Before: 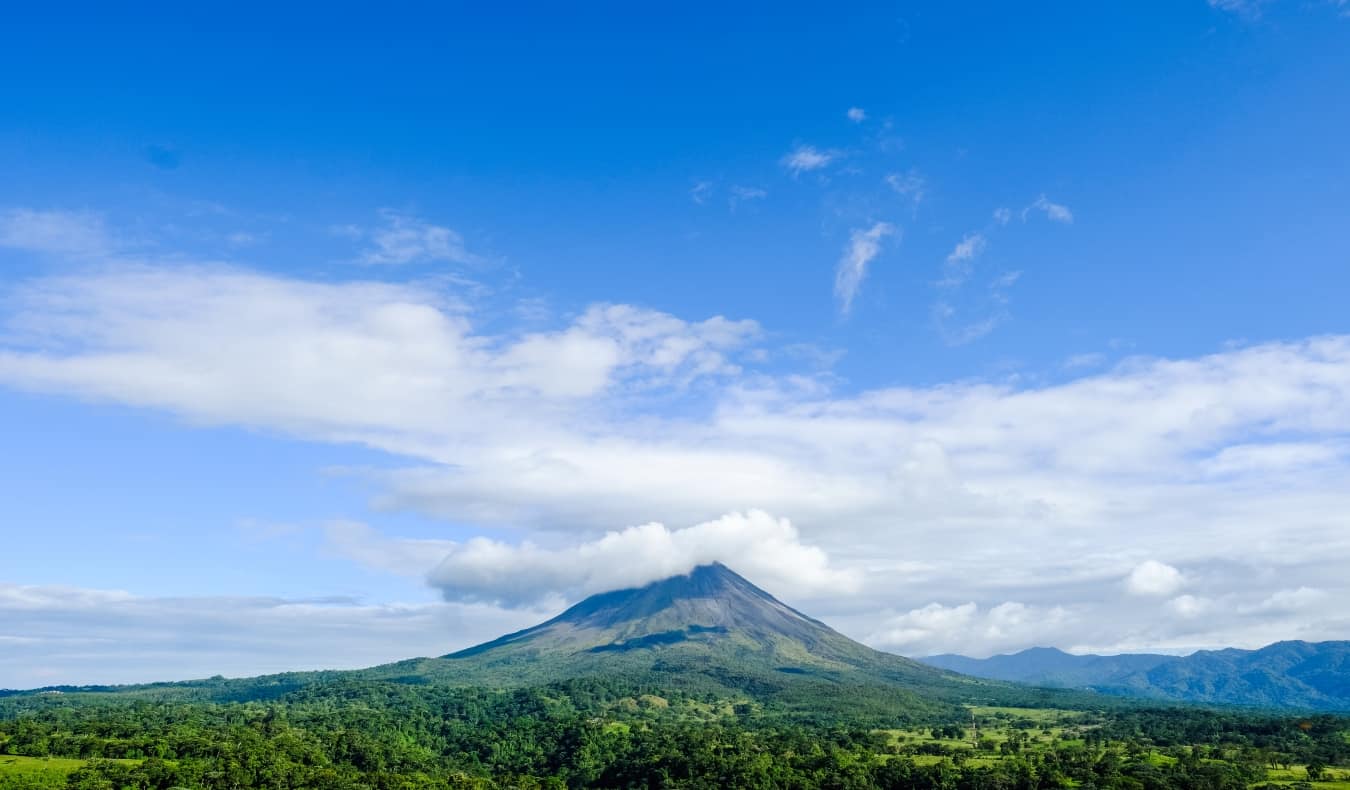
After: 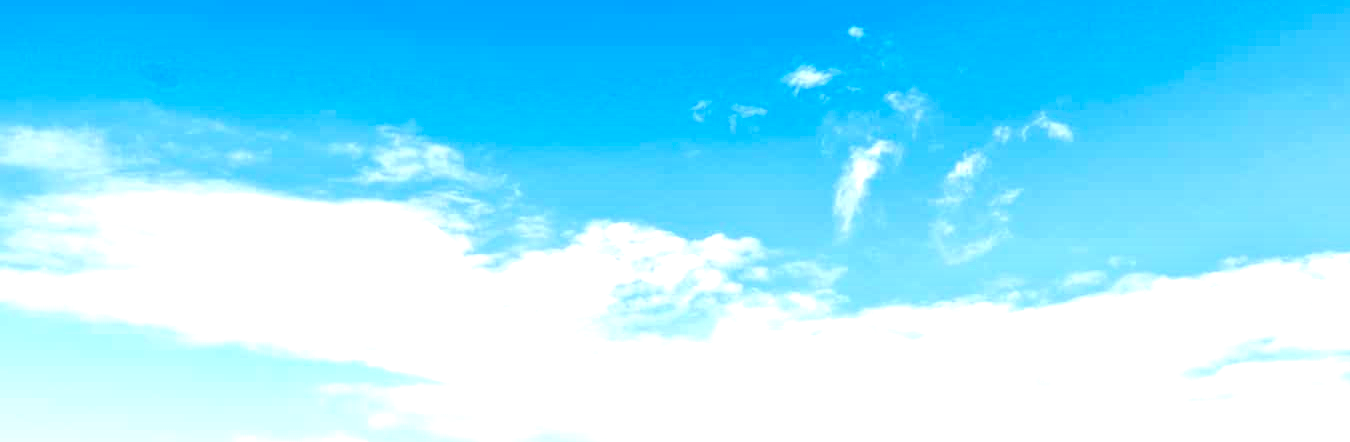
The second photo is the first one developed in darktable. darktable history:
crop and rotate: top 10.447%, bottom 33.599%
exposure: exposure 1.204 EV, compensate highlight preservation false
color correction: highlights a* 3.48, highlights b* 1.81, saturation 1.22
contrast equalizer: y [[0.6 ×6], [0.55 ×6], [0 ×6], [0 ×6], [0 ×6]]
